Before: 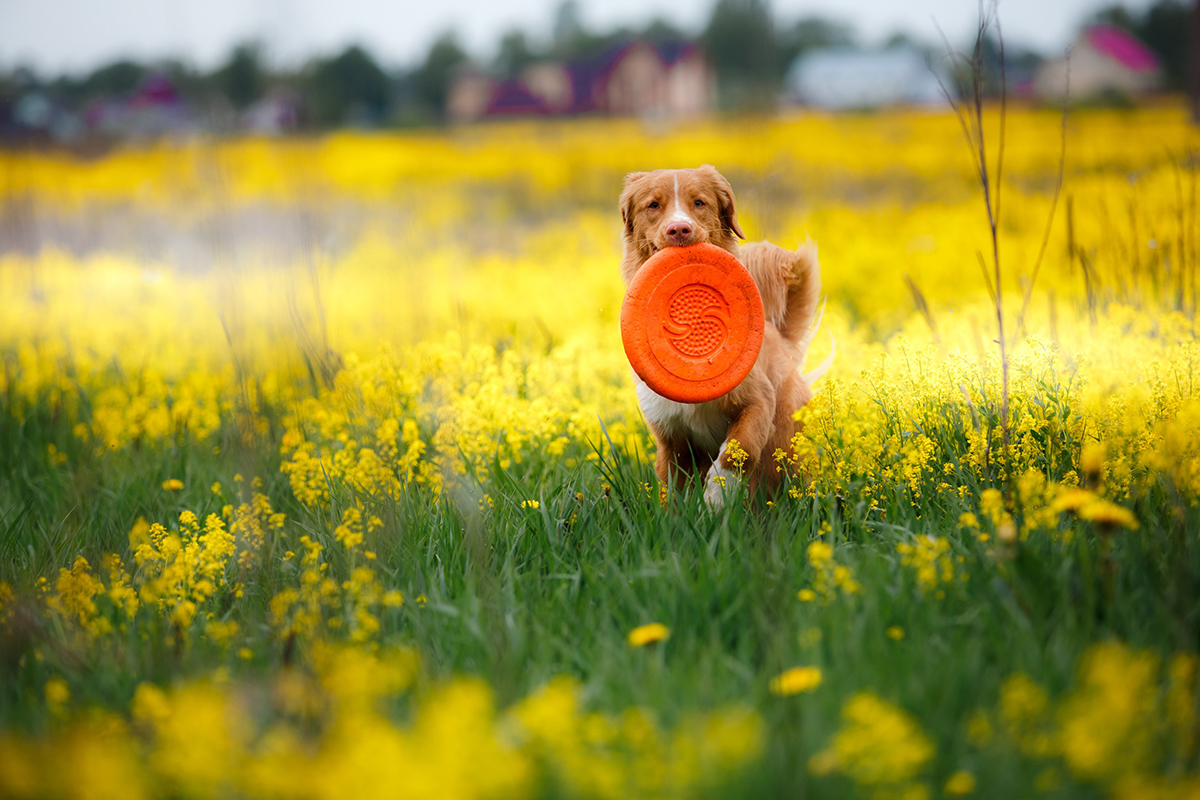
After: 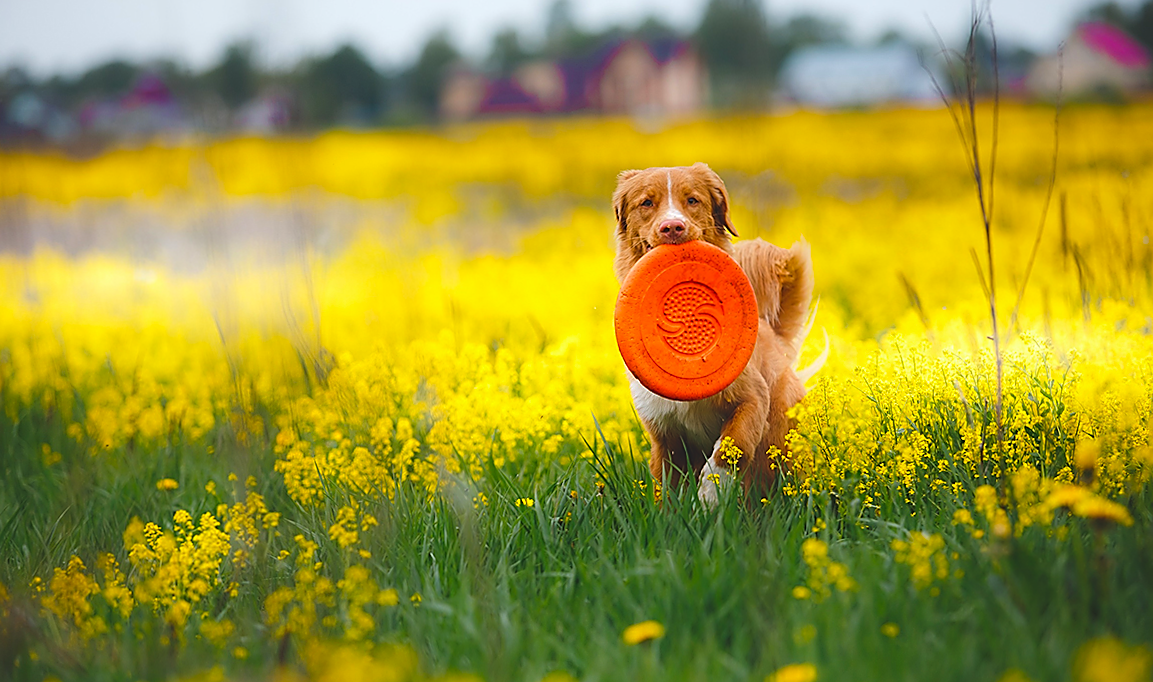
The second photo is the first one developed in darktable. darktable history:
color balance rgb: perceptual saturation grading › global saturation 25%, global vibrance 10%
crop and rotate: angle 0.2°, left 0.275%, right 3.127%, bottom 14.18%
exposure: black level correction -0.015, compensate highlight preservation false
sharpen: radius 1.4, amount 1.25, threshold 0.7
